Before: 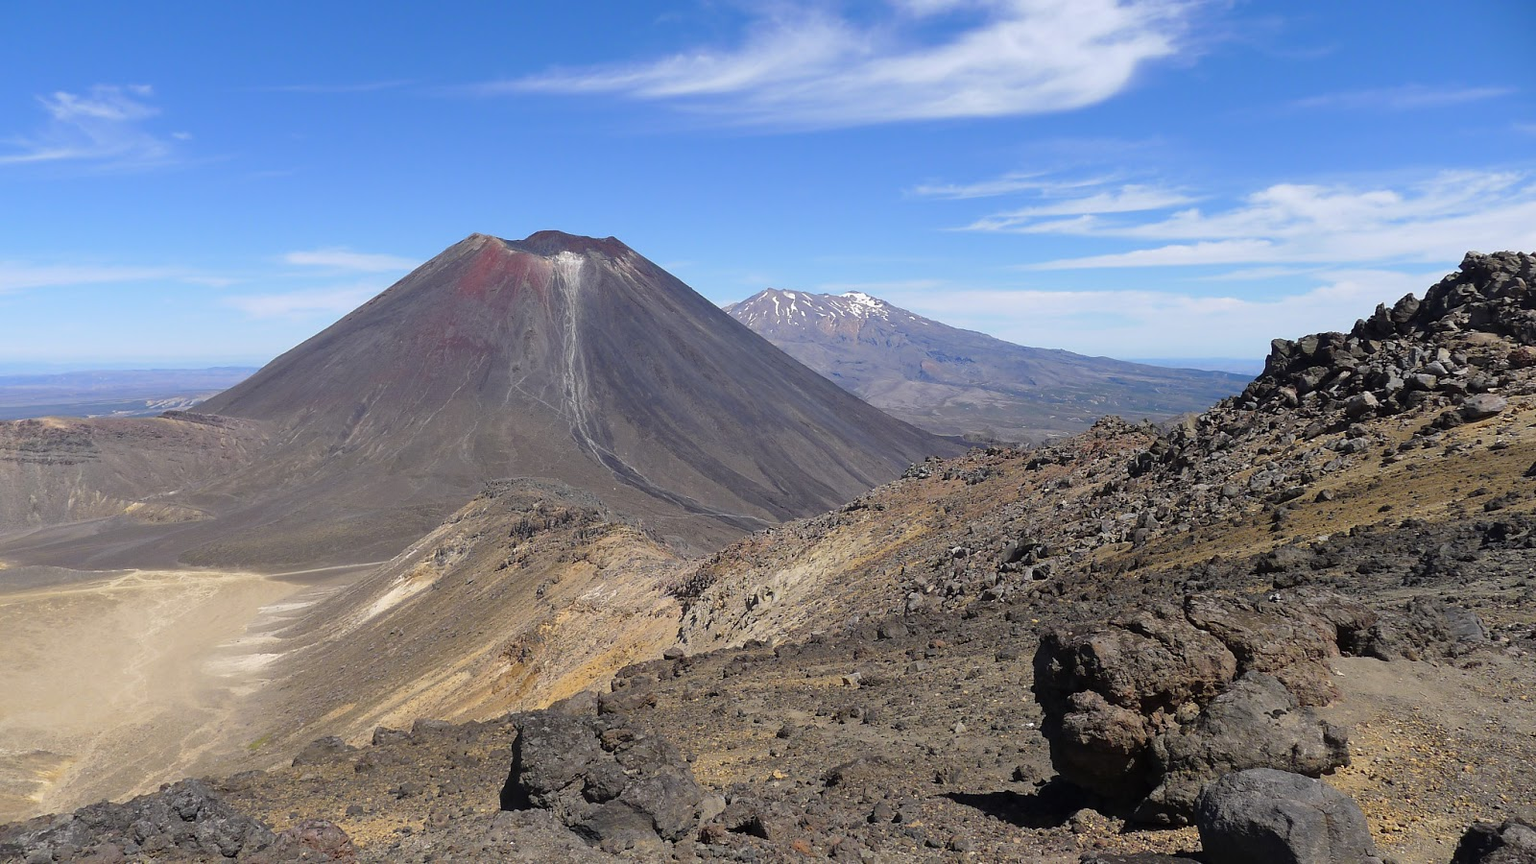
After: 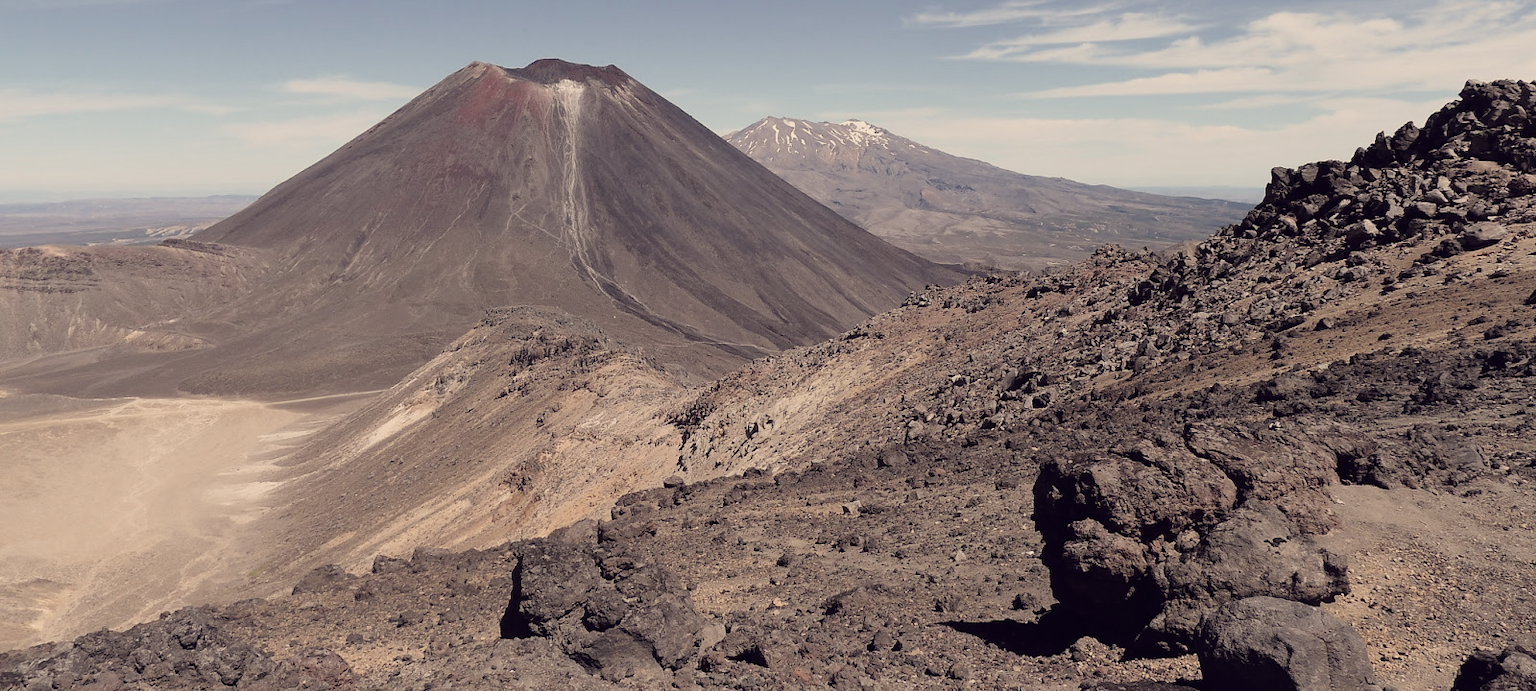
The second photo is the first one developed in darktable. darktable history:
color correction: saturation 0.5
white balance: red 1.138, green 0.996, blue 0.812
crop and rotate: top 19.998%
filmic rgb: hardness 4.17
color balance: lift [1.001, 0.997, 0.99, 1.01], gamma [1.007, 1, 0.975, 1.025], gain [1, 1.065, 1.052, 0.935], contrast 13.25%
